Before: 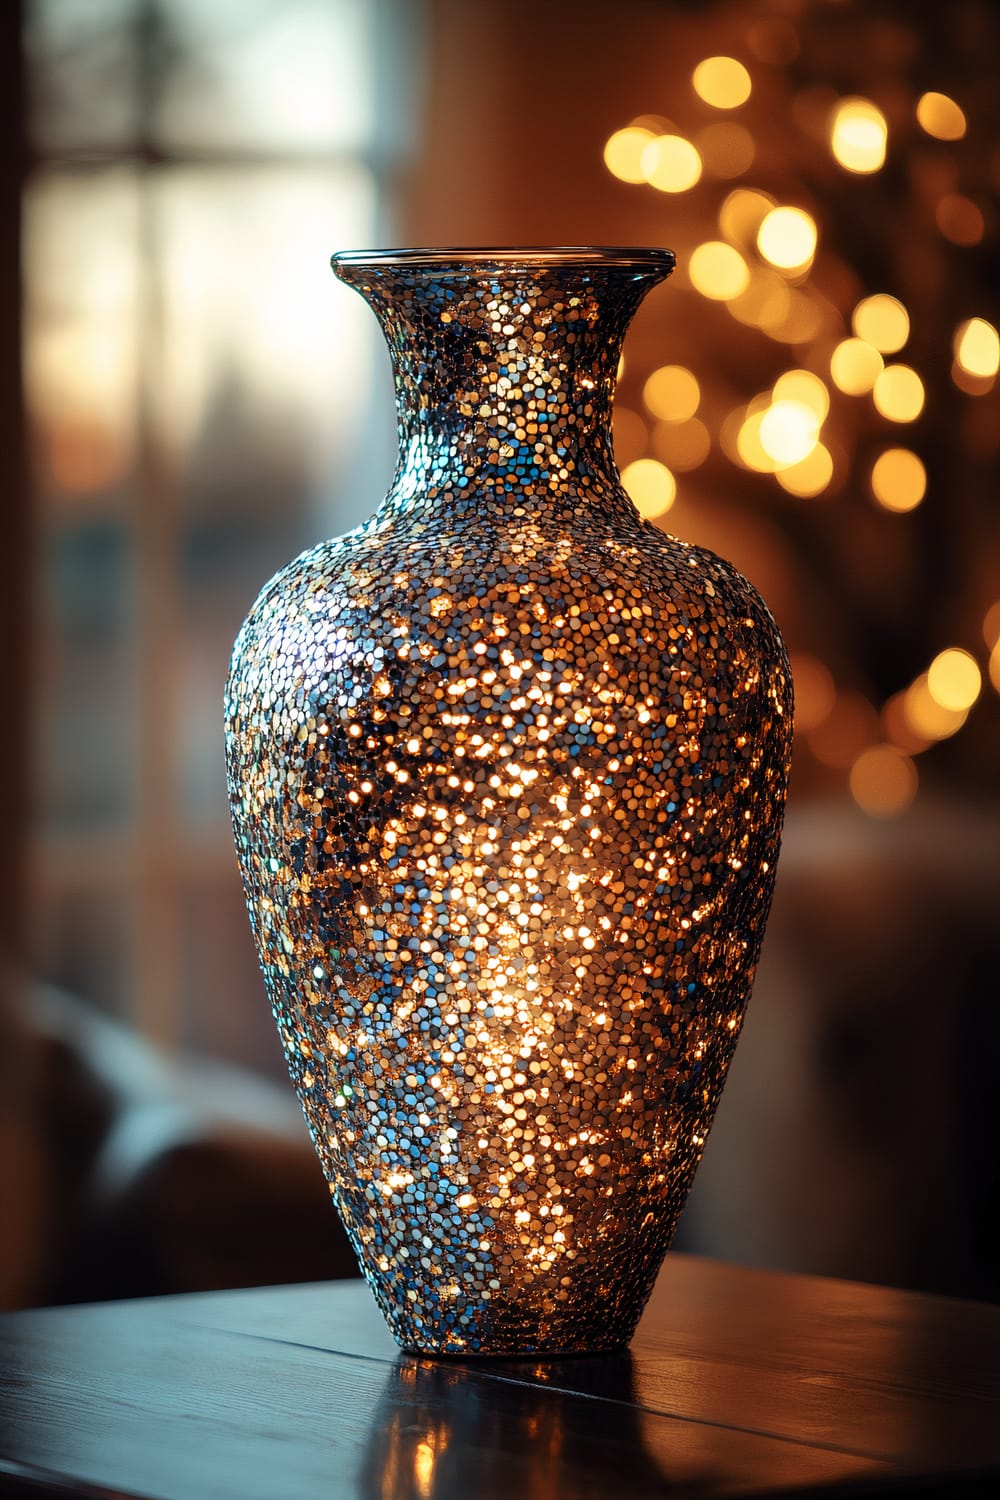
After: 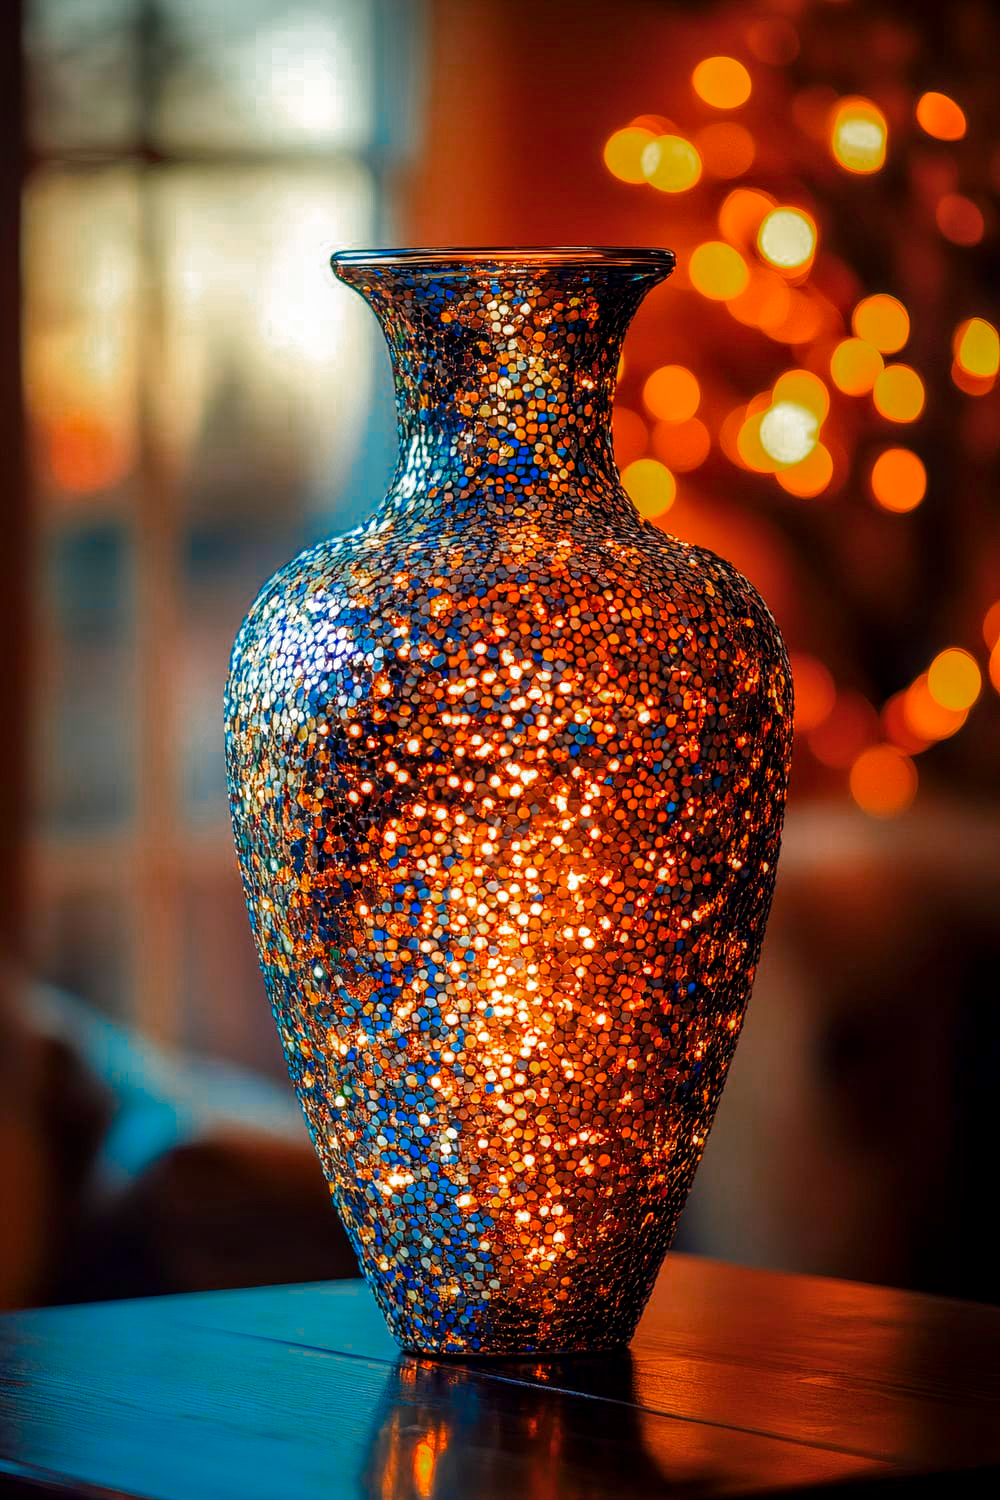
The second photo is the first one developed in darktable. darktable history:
local contrast: detail 130%
color balance rgb: linear chroma grading › global chroma 15%, perceptual saturation grading › global saturation 30%
color zones: curves: ch0 [(0, 0.553) (0.123, 0.58) (0.23, 0.419) (0.468, 0.155) (0.605, 0.132) (0.723, 0.063) (0.833, 0.172) (0.921, 0.468)]; ch1 [(0.025, 0.645) (0.229, 0.584) (0.326, 0.551) (0.537, 0.446) (0.599, 0.911) (0.708, 1) (0.805, 0.944)]; ch2 [(0.086, 0.468) (0.254, 0.464) (0.638, 0.564) (0.702, 0.592) (0.768, 0.564)]
